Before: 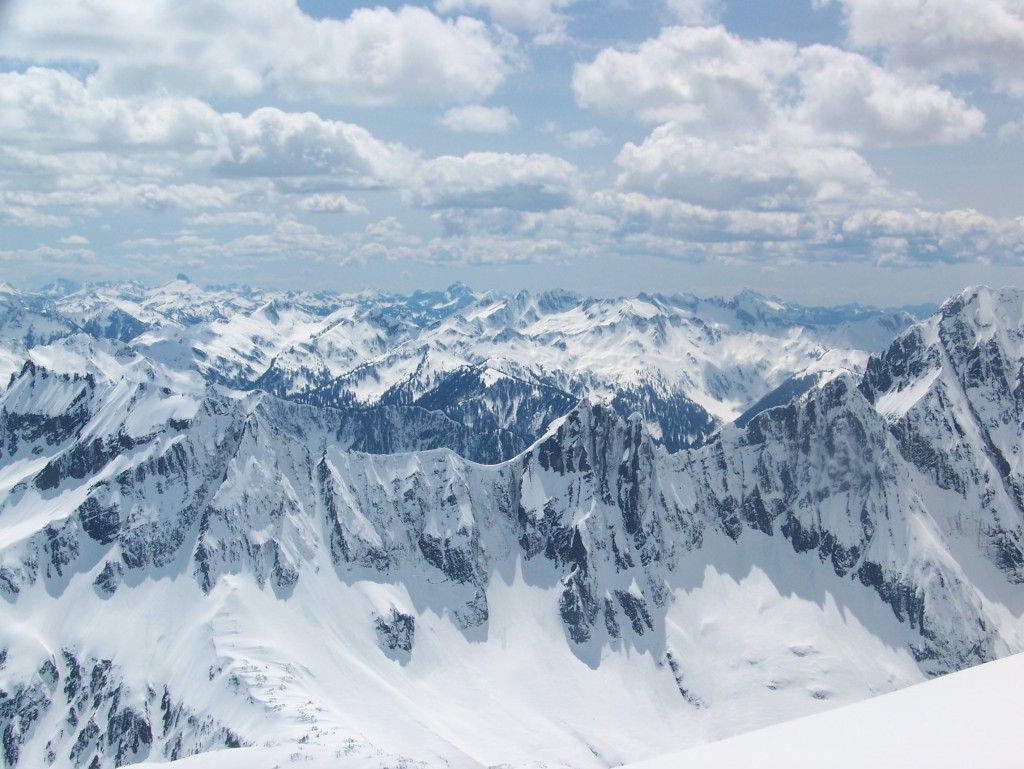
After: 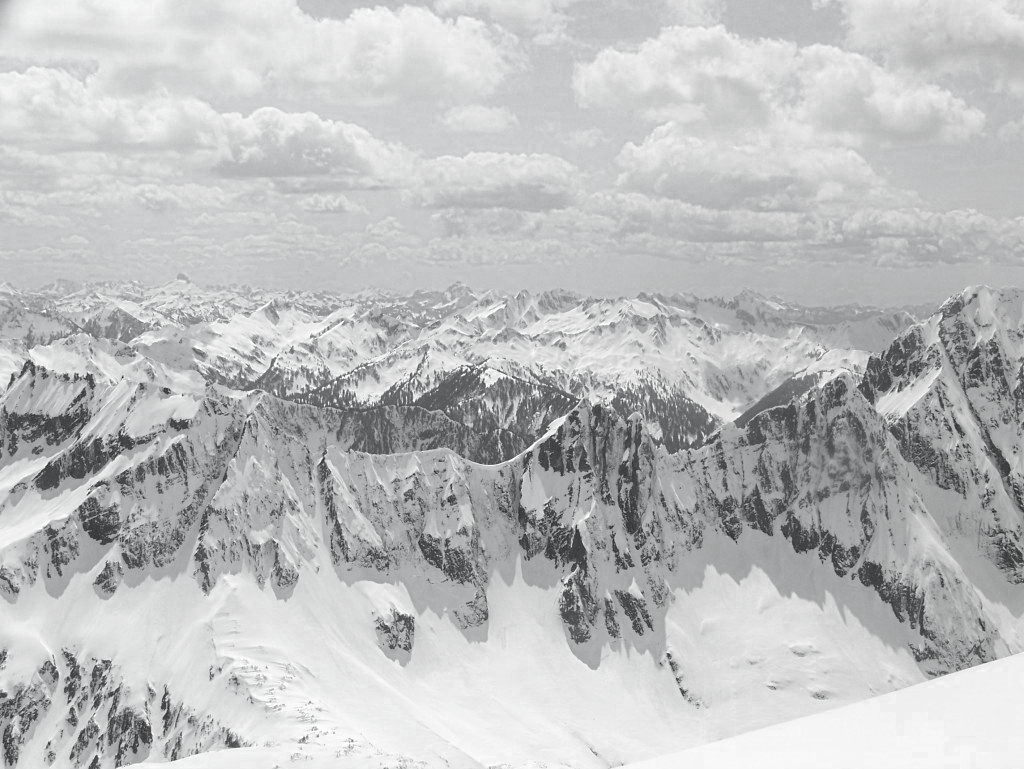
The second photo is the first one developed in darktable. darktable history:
haze removal: adaptive false
color zones: curves: ch0 [(0, 0.613) (0.01, 0.613) (0.245, 0.448) (0.498, 0.529) (0.642, 0.665) (0.879, 0.777) (0.99, 0.613)]; ch1 [(0, 0.035) (0.121, 0.189) (0.259, 0.197) (0.415, 0.061) (0.589, 0.022) (0.732, 0.022) (0.857, 0.026) (0.991, 0.053)]
